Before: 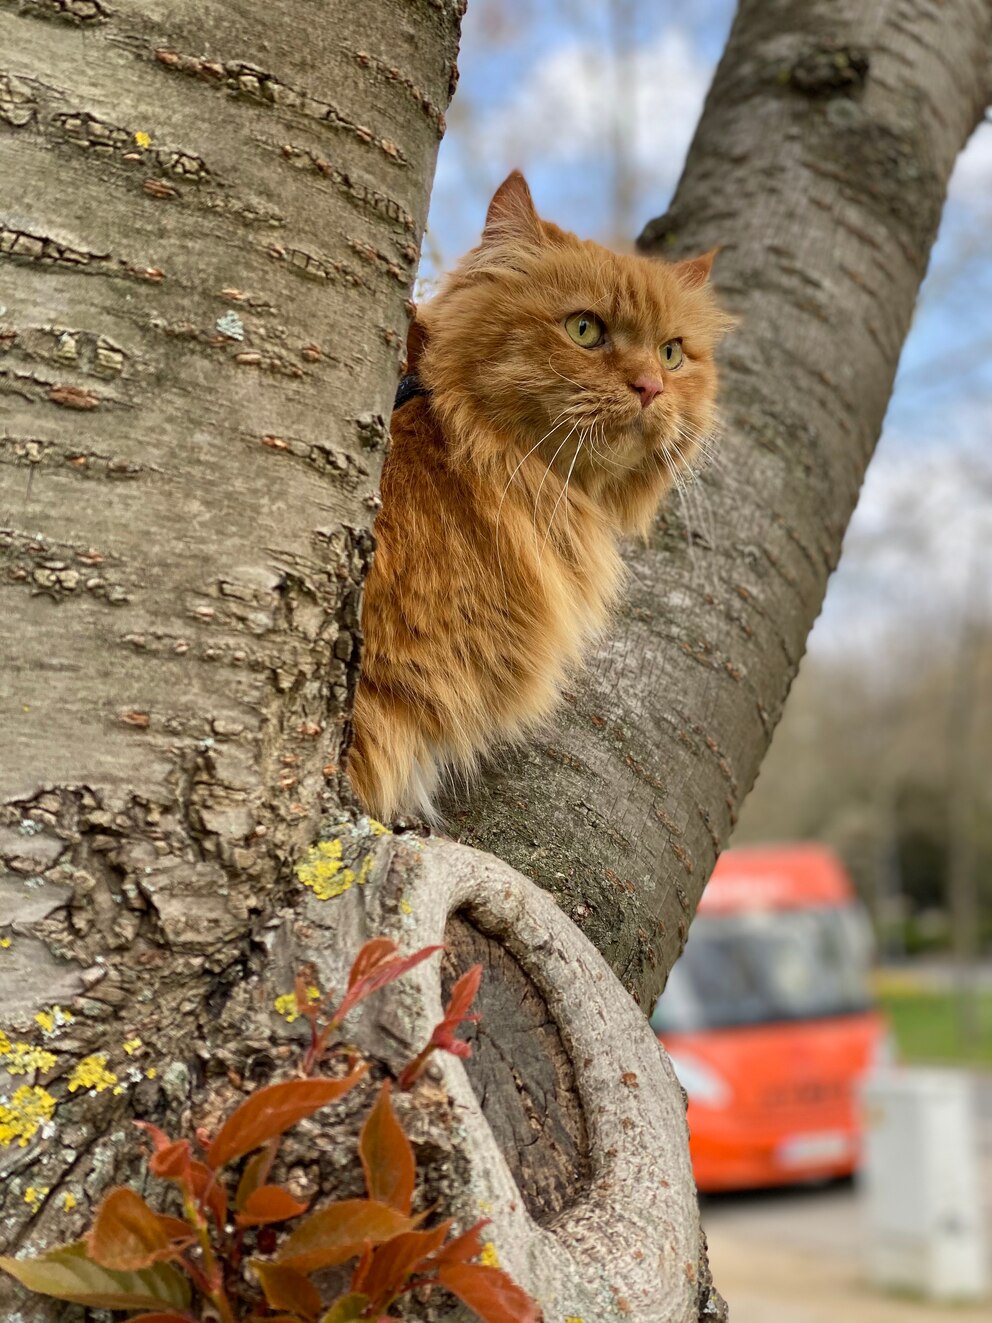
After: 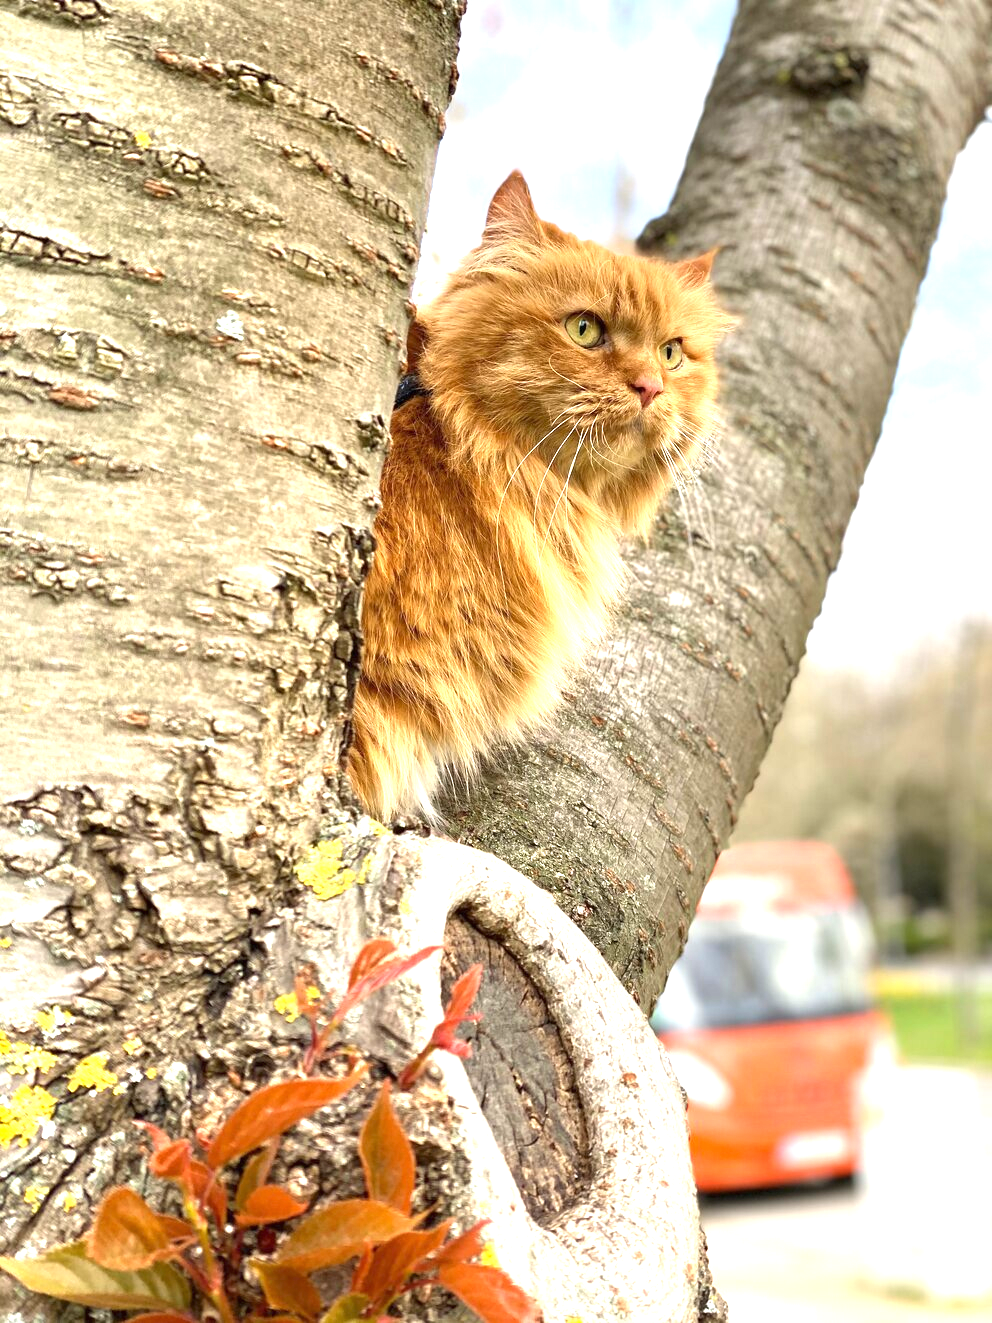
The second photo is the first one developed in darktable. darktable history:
exposure: black level correction 0, exposure 1.489 EV, compensate highlight preservation false
